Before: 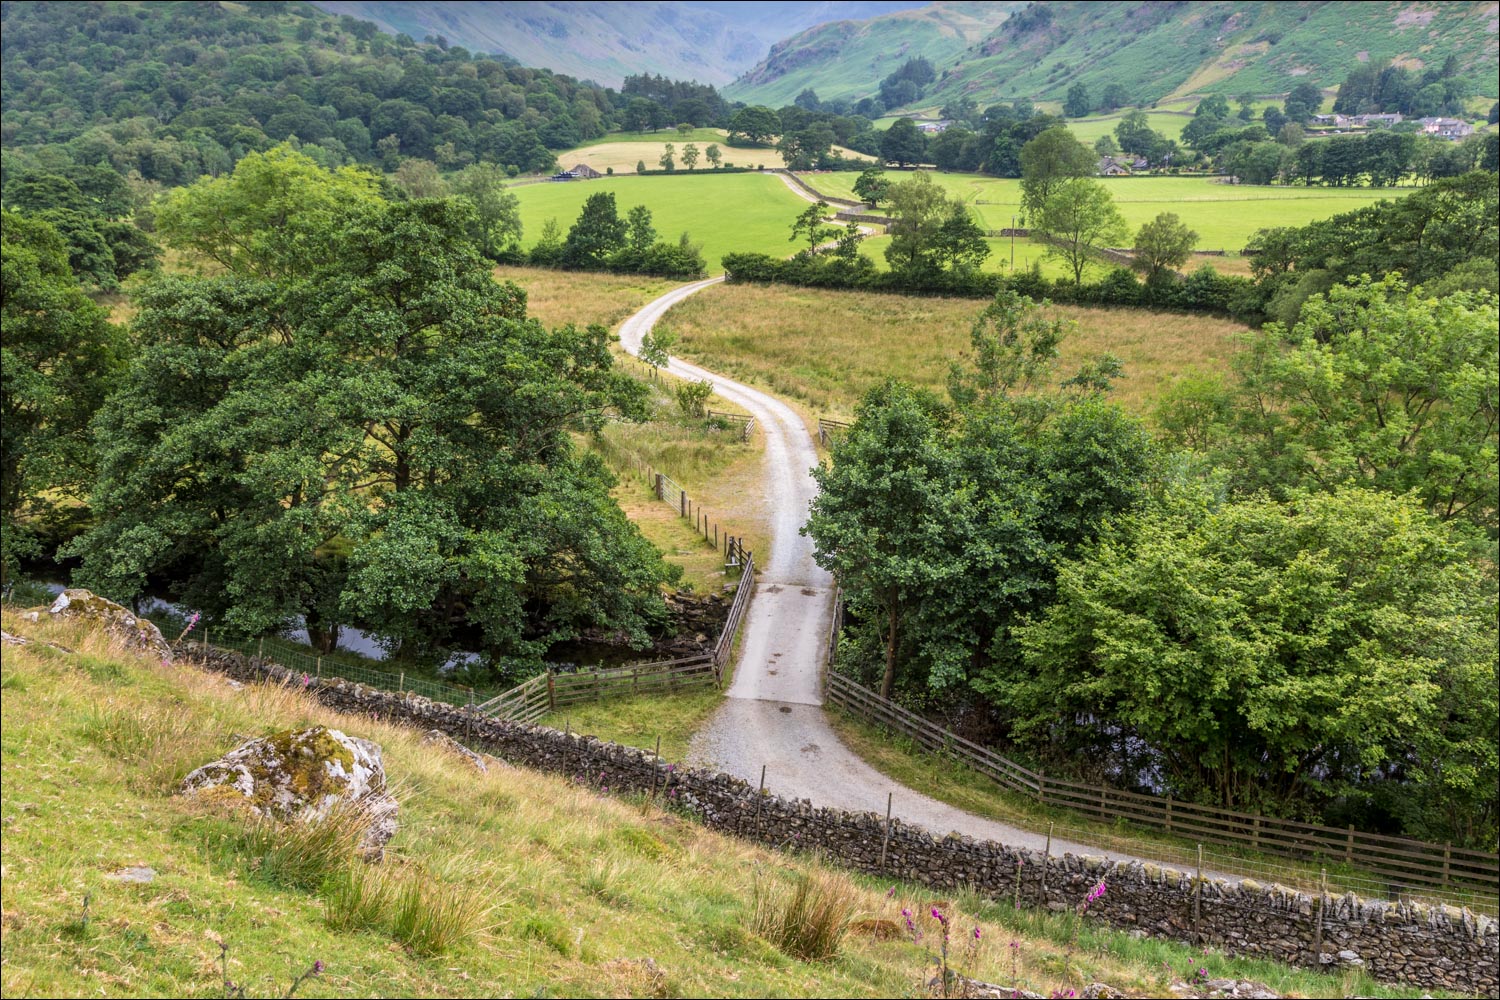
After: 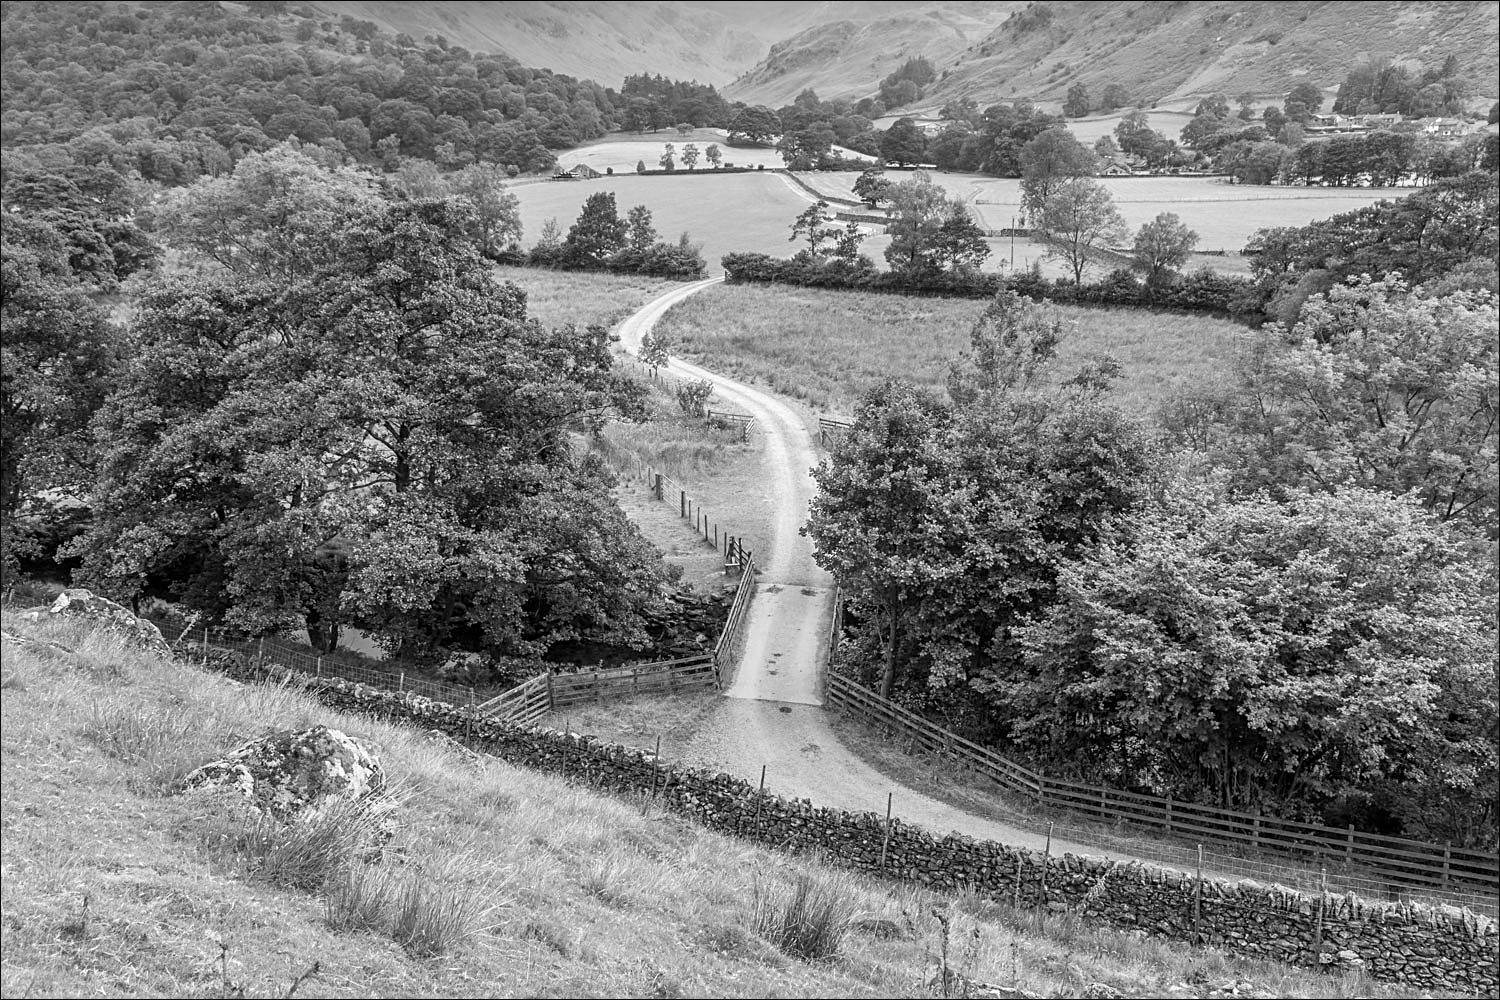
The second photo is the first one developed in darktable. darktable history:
monochrome: on, module defaults
levels: levels [0, 0.478, 1]
sharpen: on, module defaults
